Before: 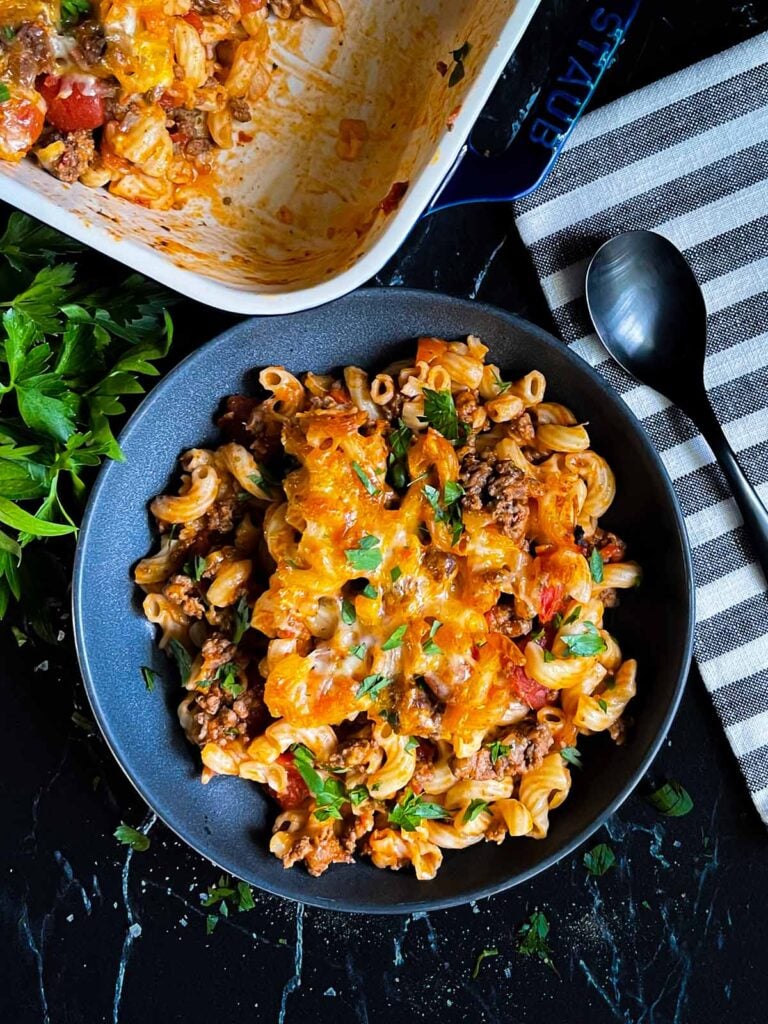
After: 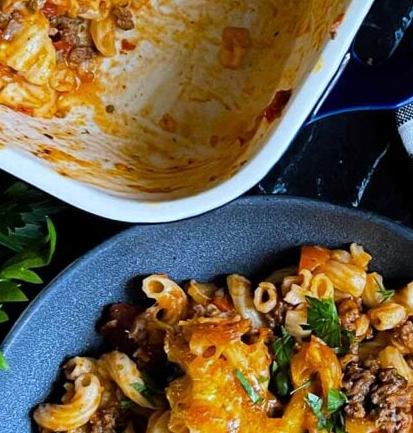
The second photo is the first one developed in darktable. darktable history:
white balance: red 0.925, blue 1.046
crop: left 15.306%, top 9.065%, right 30.789%, bottom 48.638%
